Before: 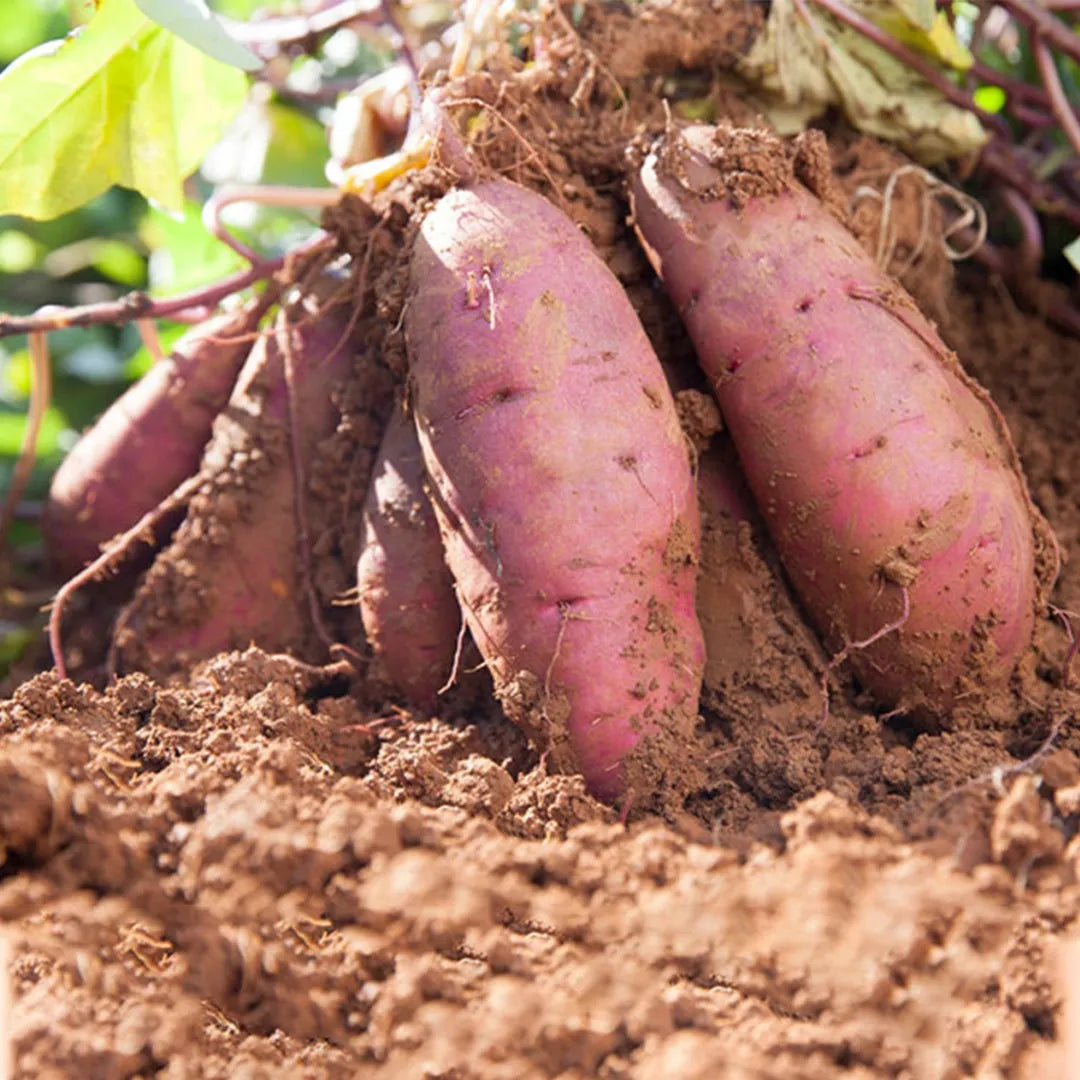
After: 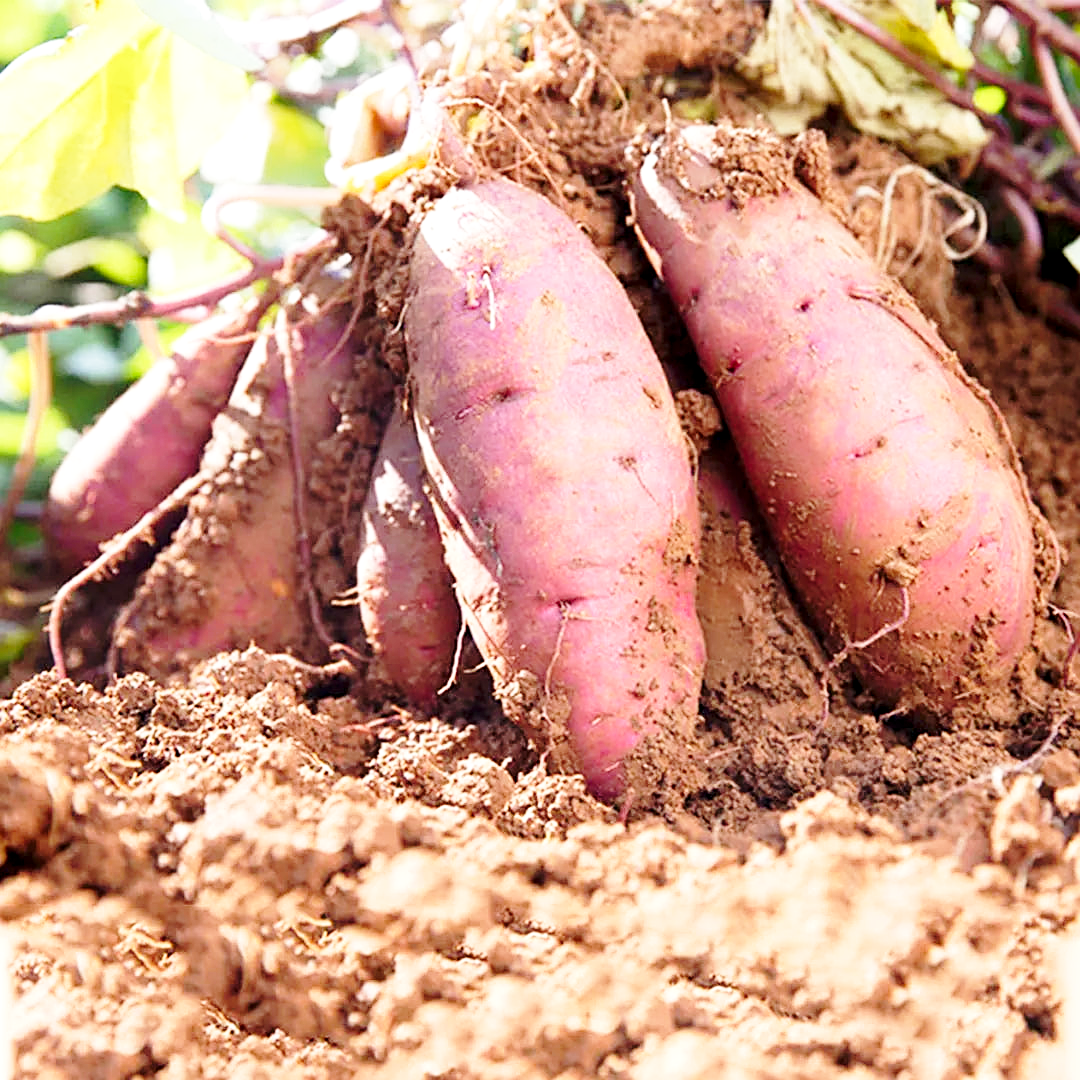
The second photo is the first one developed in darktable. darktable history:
sharpen: on, module defaults
tone equalizer: edges refinement/feathering 500, mask exposure compensation -1.57 EV, preserve details no
base curve: curves: ch0 [(0, 0) (0.028, 0.03) (0.121, 0.232) (0.46, 0.748) (0.859, 0.968) (1, 1)], preserve colors none
contrast brightness saturation: saturation -0.061
exposure: black level correction 0.005, exposure 0.278 EV, compensate exposure bias true, compensate highlight preservation false
